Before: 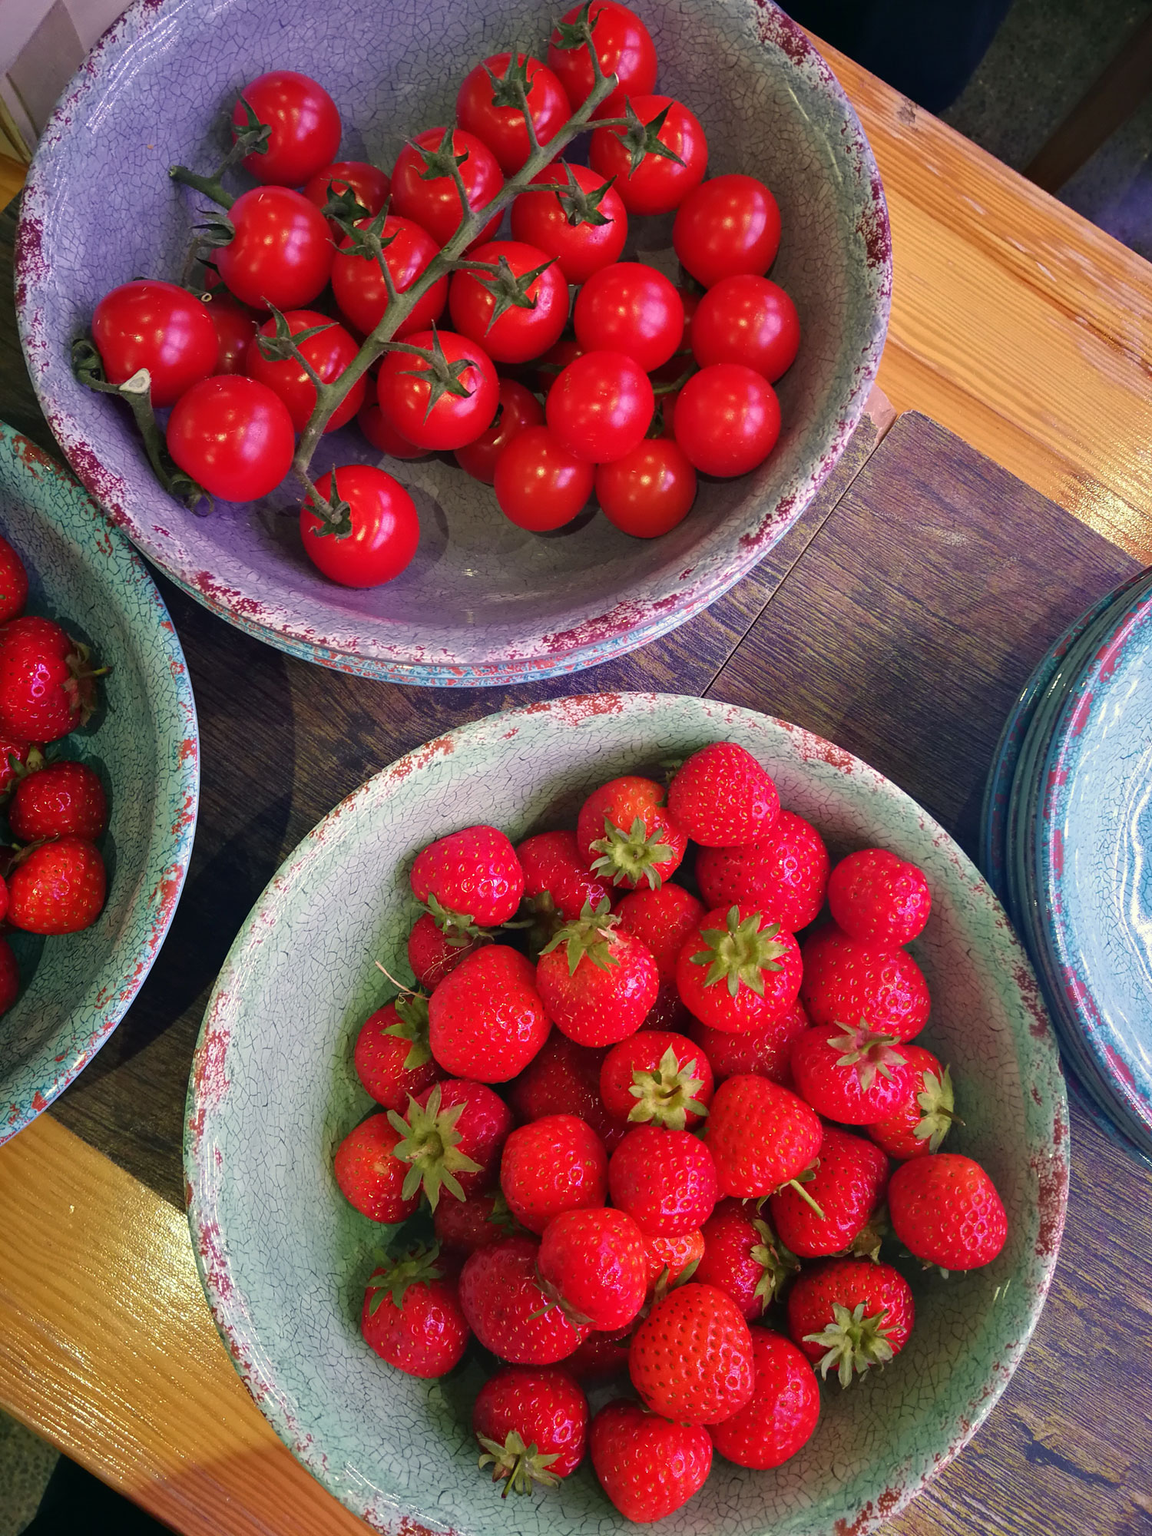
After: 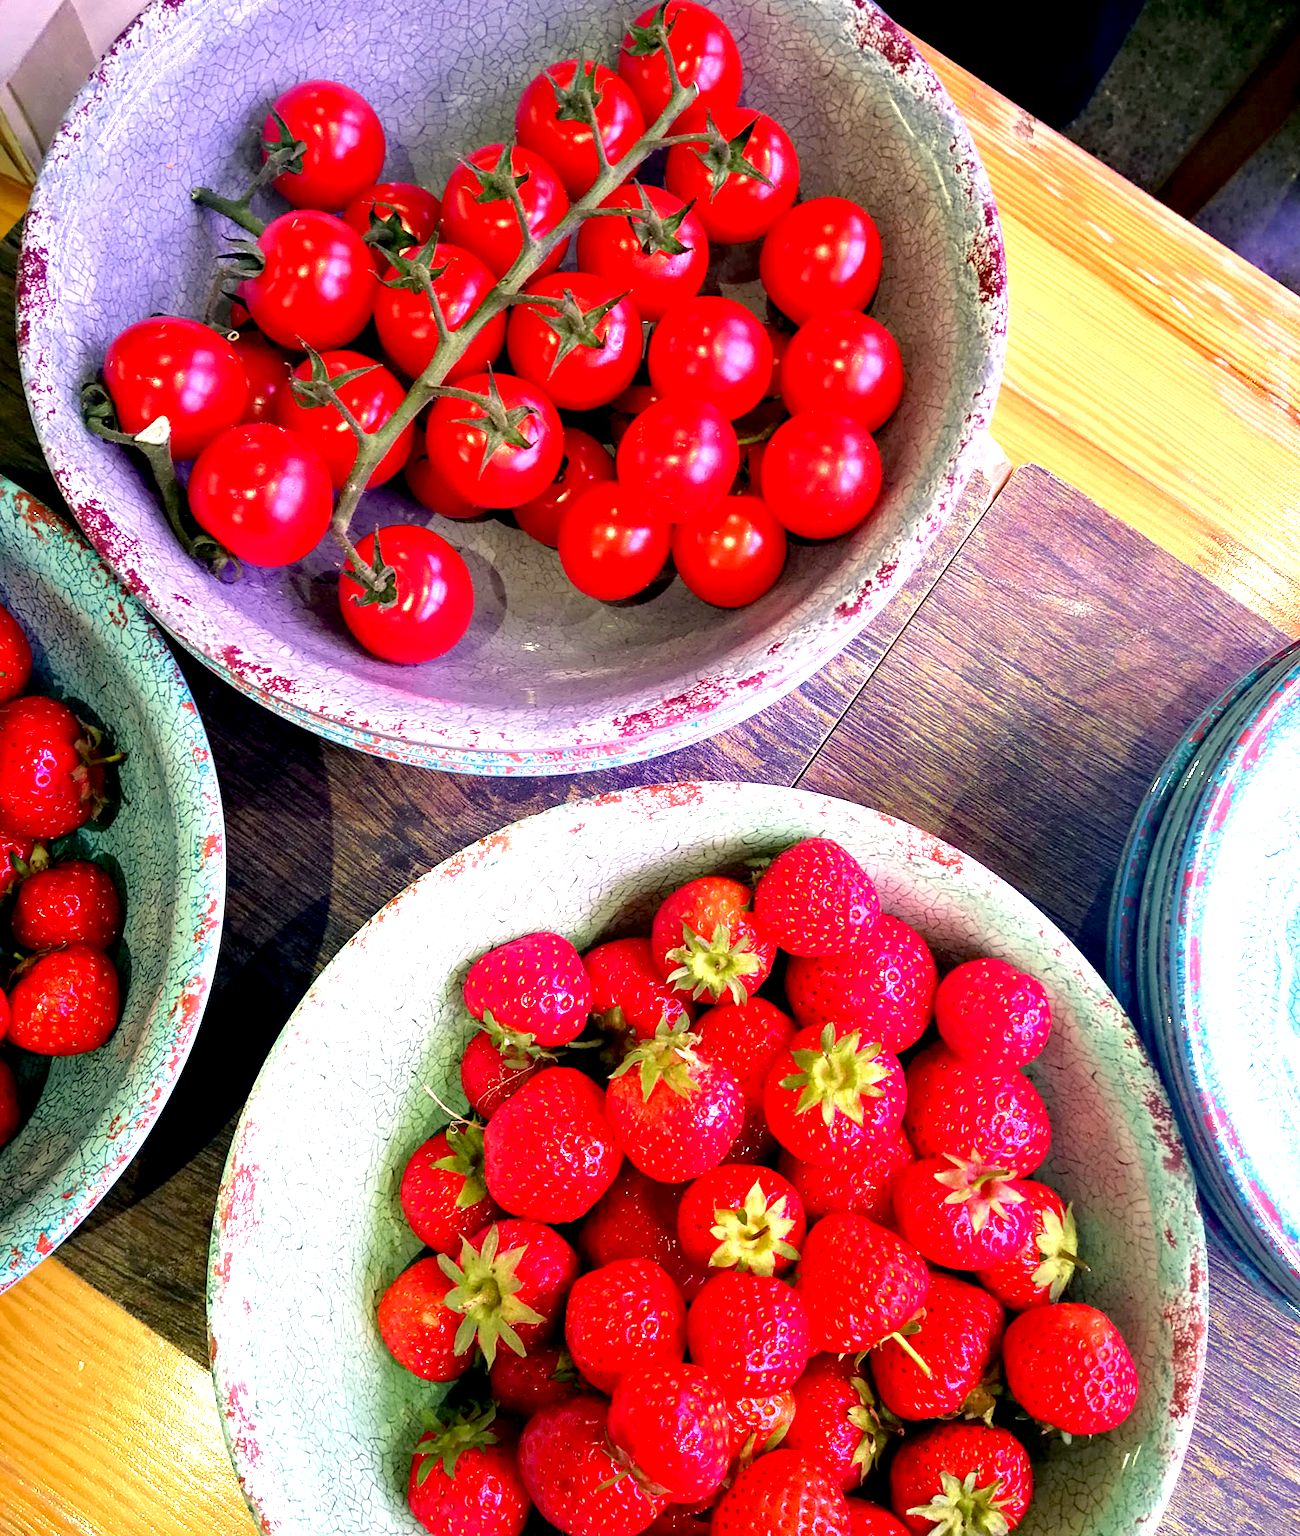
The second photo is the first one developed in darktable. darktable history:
exposure: black level correction 0.011, exposure 1.076 EV, compensate highlight preservation false
crop and rotate: top 0%, bottom 11.449%
tone equalizer: -8 EV -0.425 EV, -7 EV -0.397 EV, -6 EV -0.358 EV, -5 EV -0.241 EV, -3 EV 0.245 EV, -2 EV 0.309 EV, -1 EV 0.372 EV, +0 EV 0.4 EV, mask exposure compensation -0.515 EV
